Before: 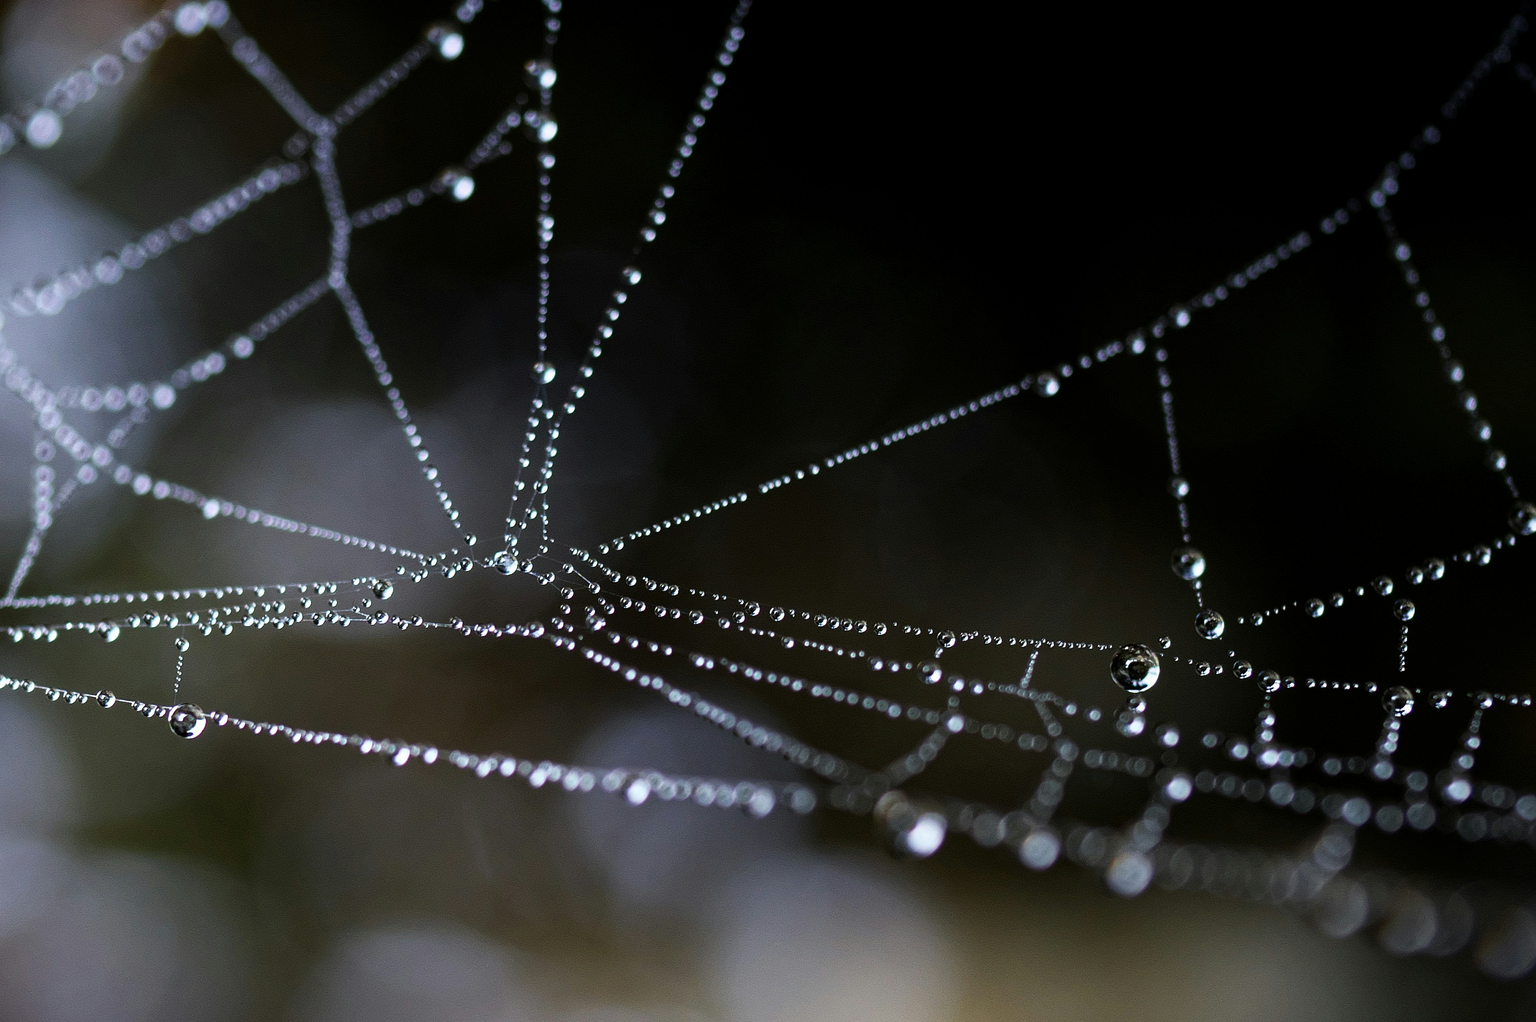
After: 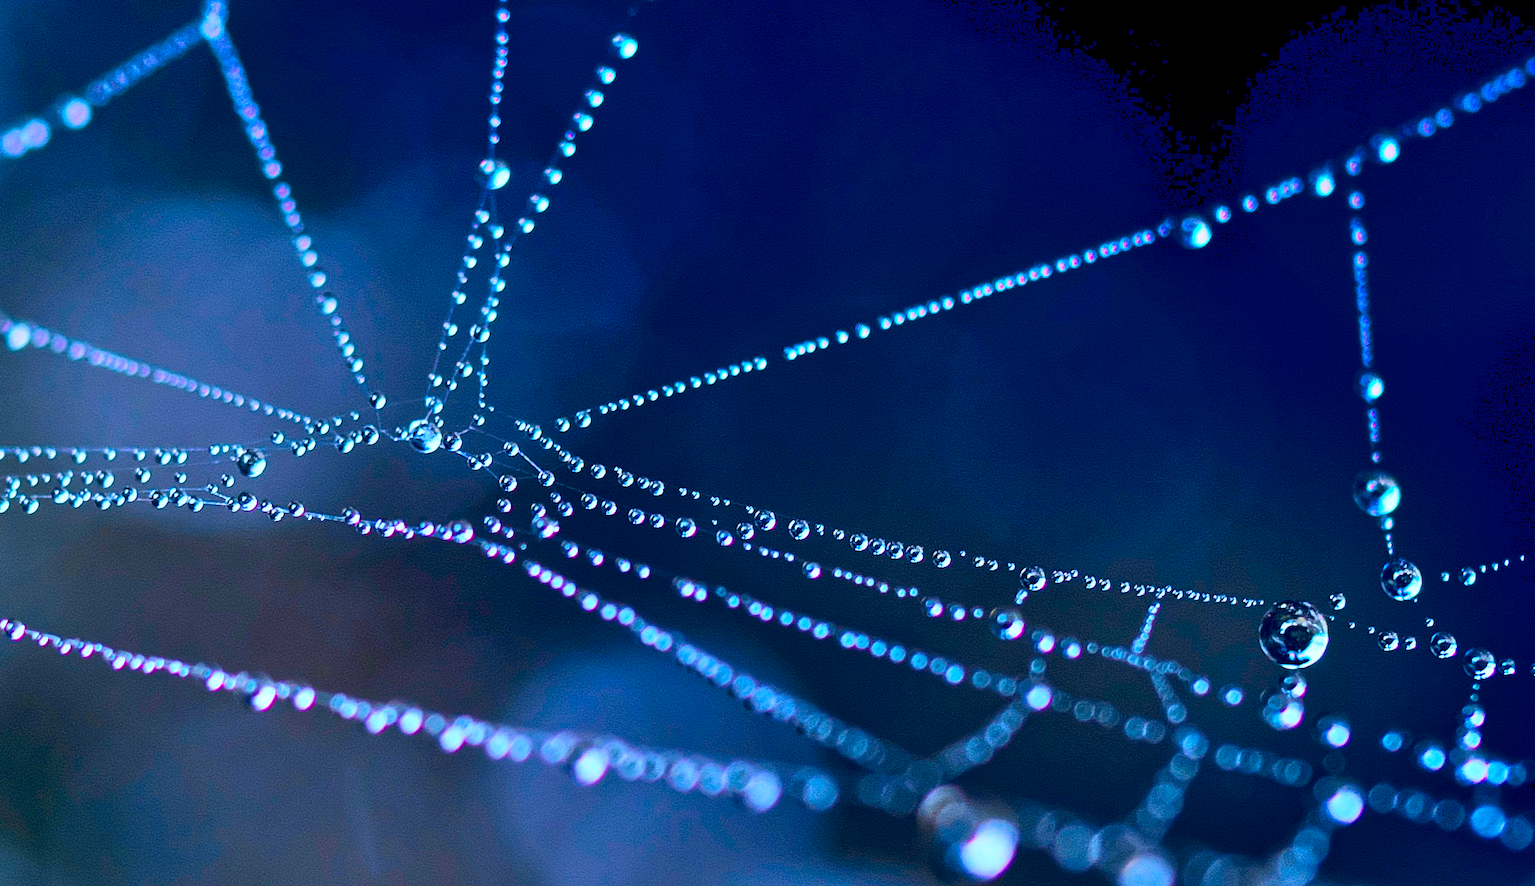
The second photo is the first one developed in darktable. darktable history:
crop and rotate: angle -3.37°, left 9.79%, top 20.73%, right 12.42%, bottom 11.82%
tone curve: curves: ch1 [(0, 0) (0.108, 0.197) (0.5, 0.5) (0.681, 0.885) (1, 1)]; ch2 [(0, 0) (0.28, 0.151) (1, 1)], color space Lab, independent channels
color balance rgb: linear chroma grading › global chroma 15%, perceptual saturation grading › global saturation 30%
shadows and highlights: soften with gaussian
